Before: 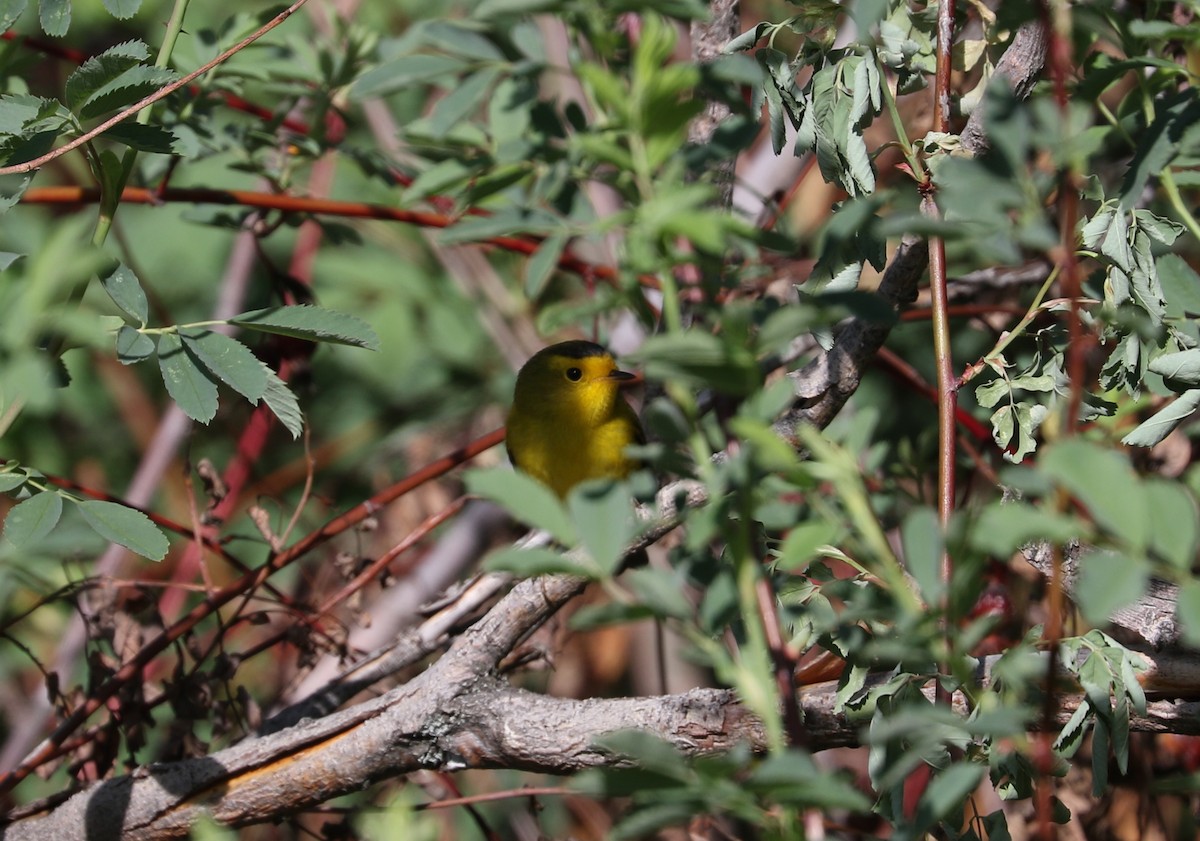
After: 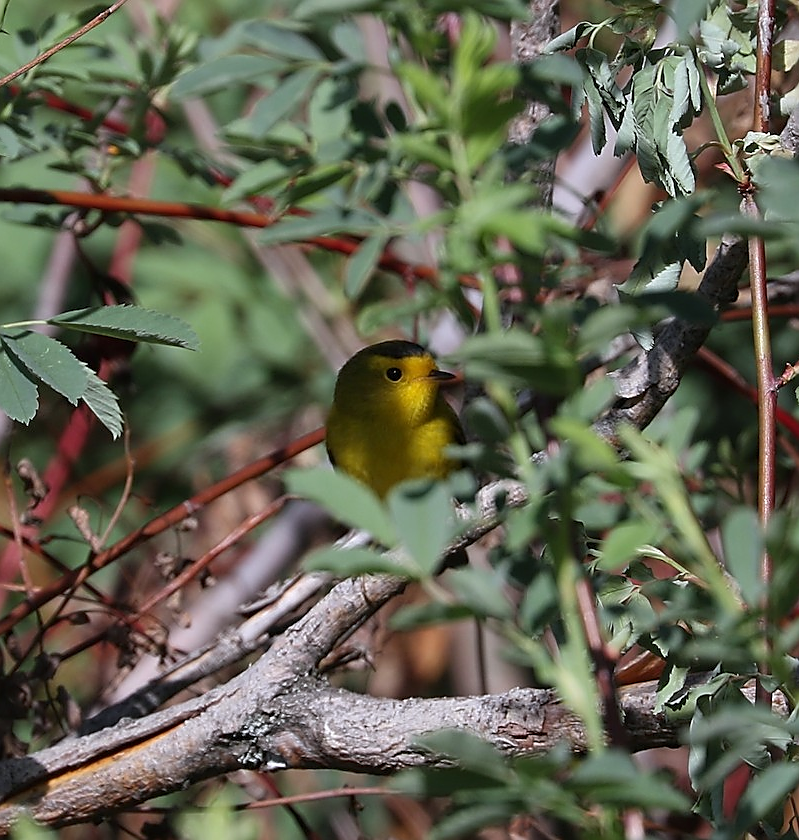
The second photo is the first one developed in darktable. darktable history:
crop and rotate: left 15.055%, right 18.278%
white balance: red 0.974, blue 1.044
sharpen: radius 1.4, amount 1.25, threshold 0.7
